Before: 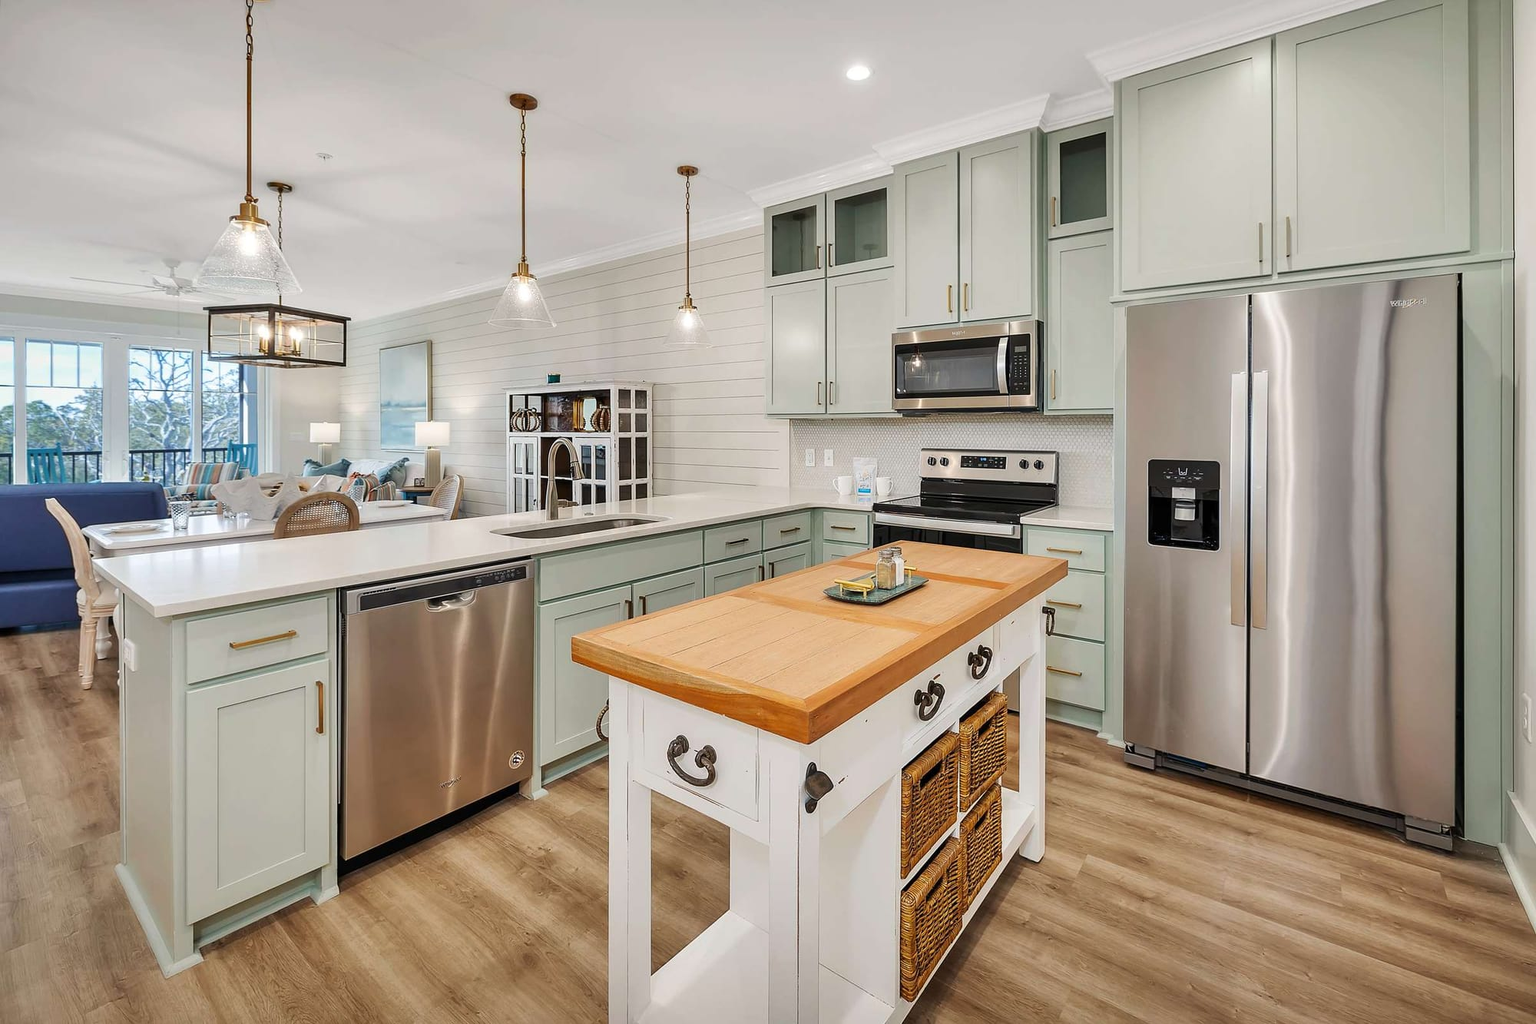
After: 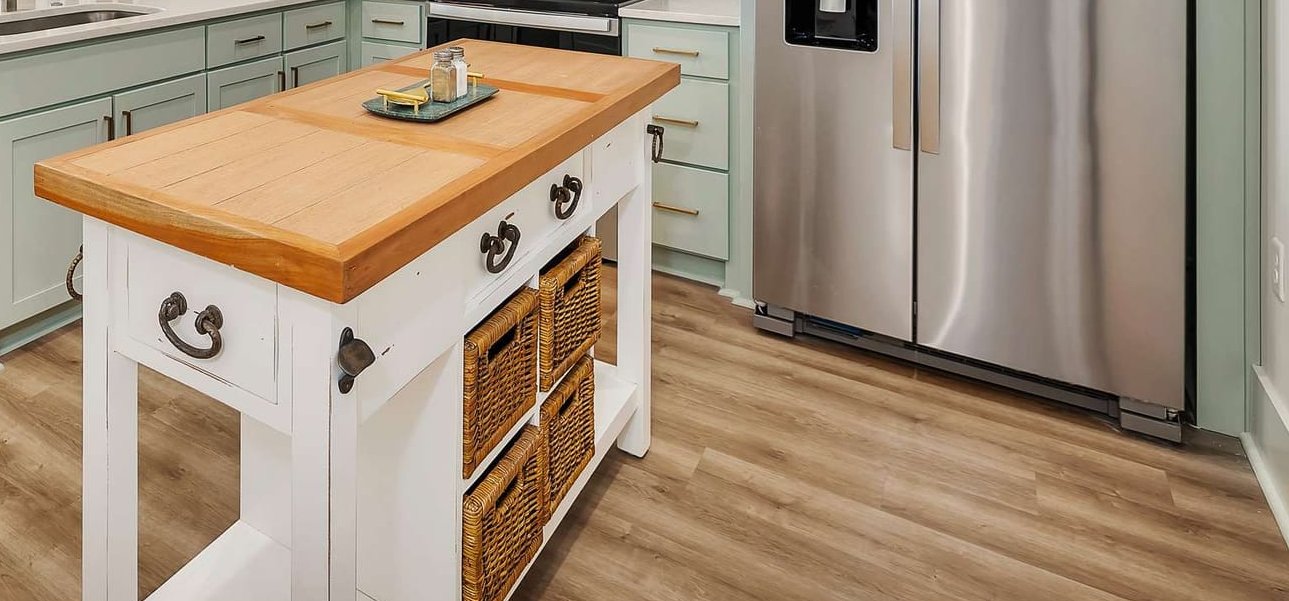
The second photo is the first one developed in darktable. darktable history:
crop and rotate: left 35.503%, top 49.96%, bottom 4.937%
